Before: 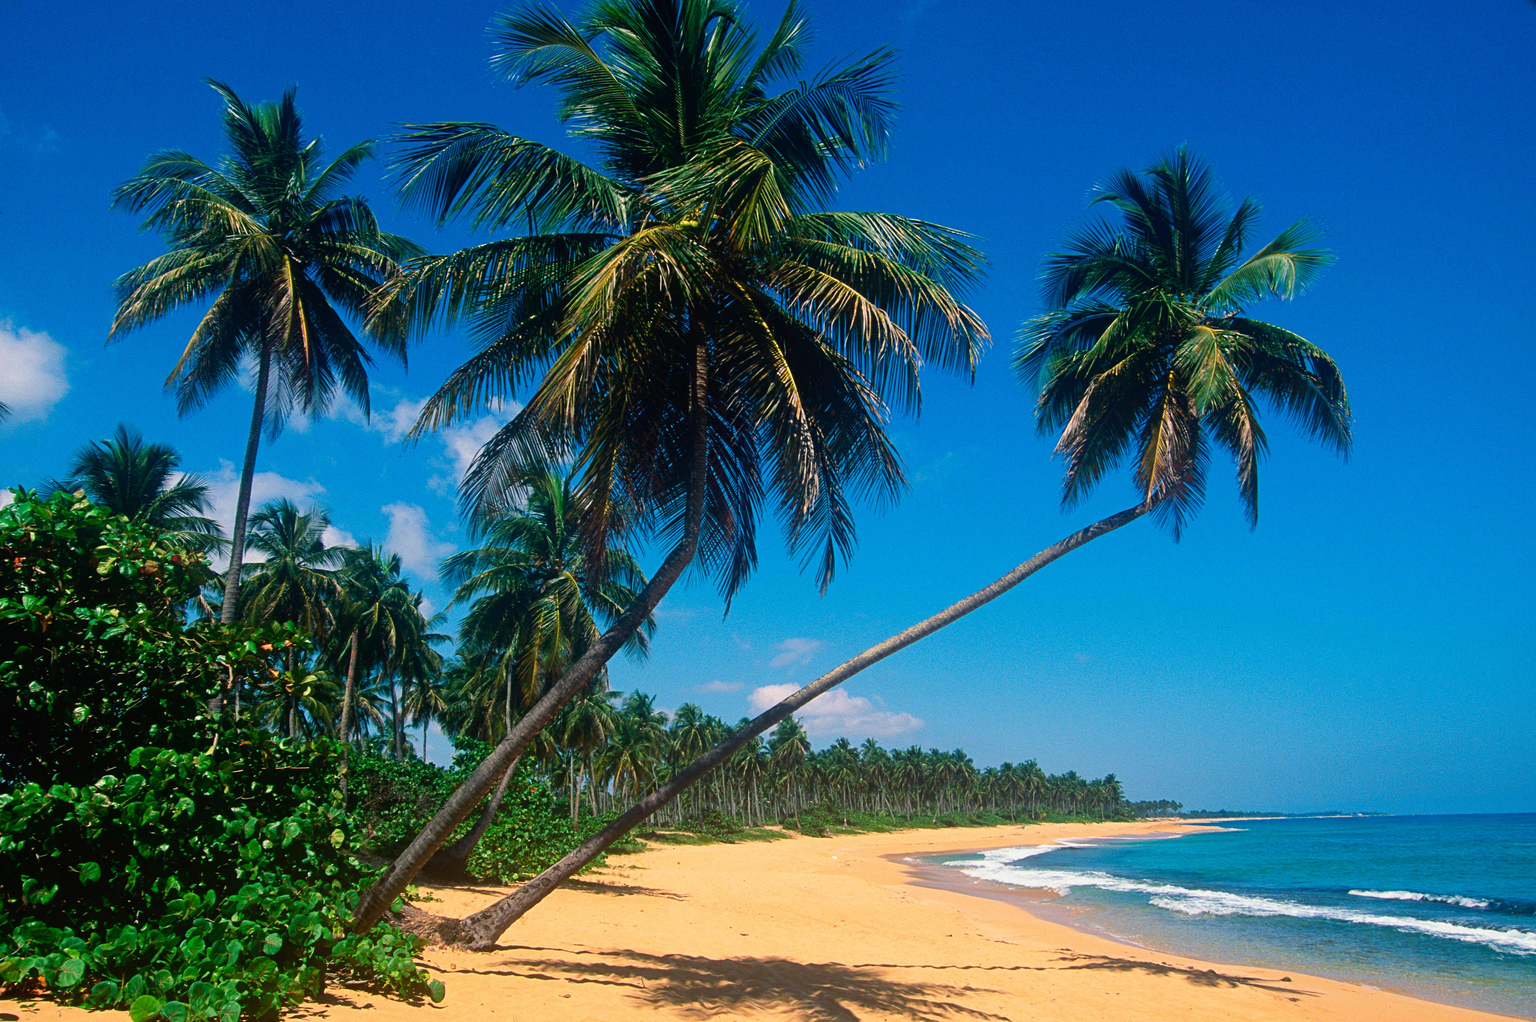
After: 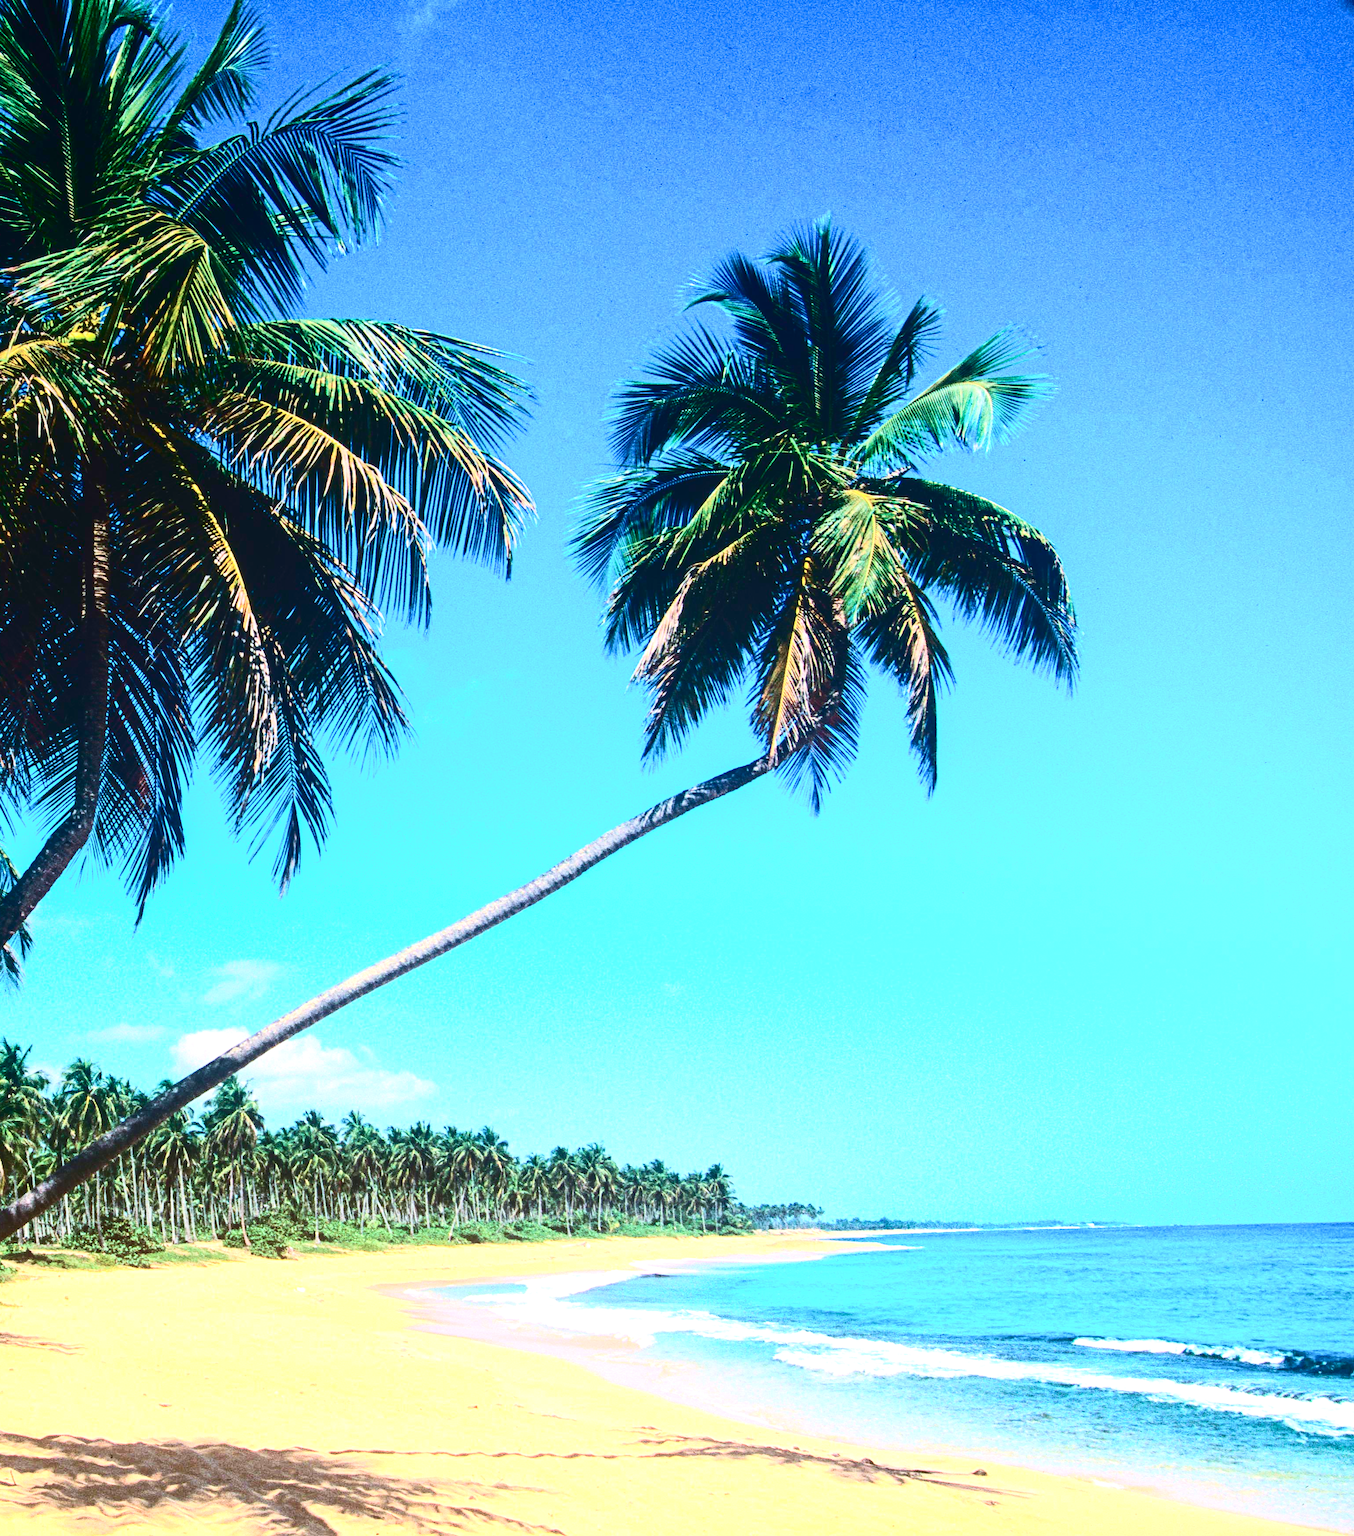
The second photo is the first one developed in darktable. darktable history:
contrast brightness saturation: contrast 0.513, saturation -0.084
velvia: on, module defaults
tone equalizer: -7 EV 0.102 EV, edges refinement/feathering 500, mask exposure compensation -1.57 EV, preserve details no
exposure: black level correction 0, exposure 1.384 EV, compensate highlight preservation false
local contrast: detail 109%
color correction: highlights a* -0.79, highlights b* -9.54
crop: left 41.331%
